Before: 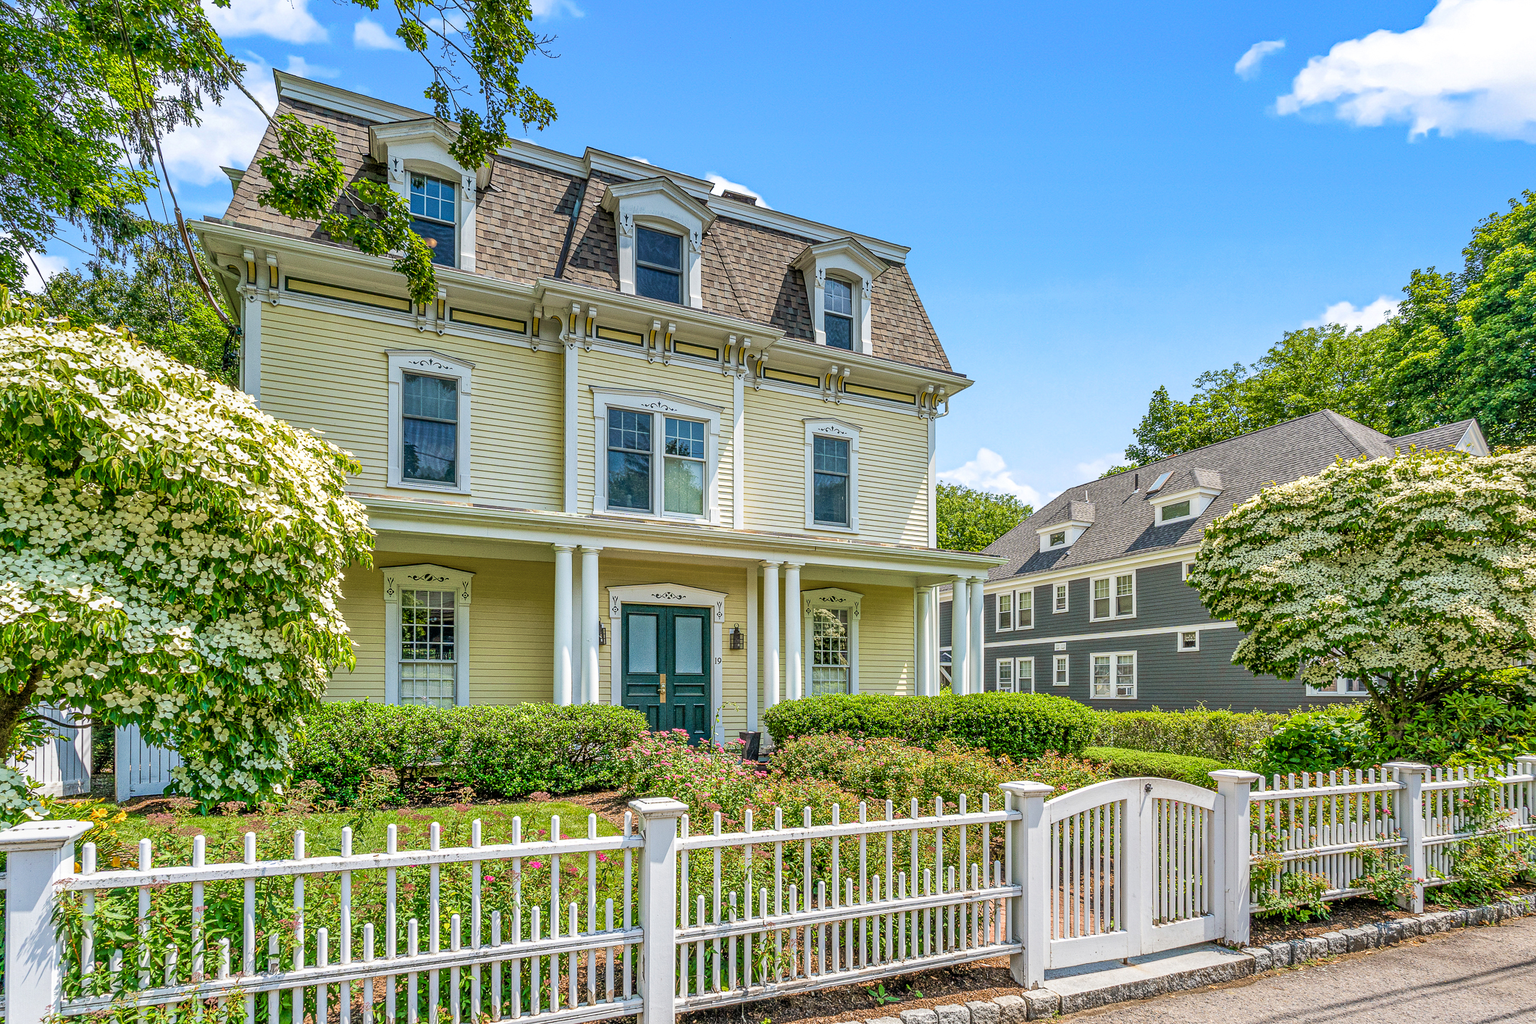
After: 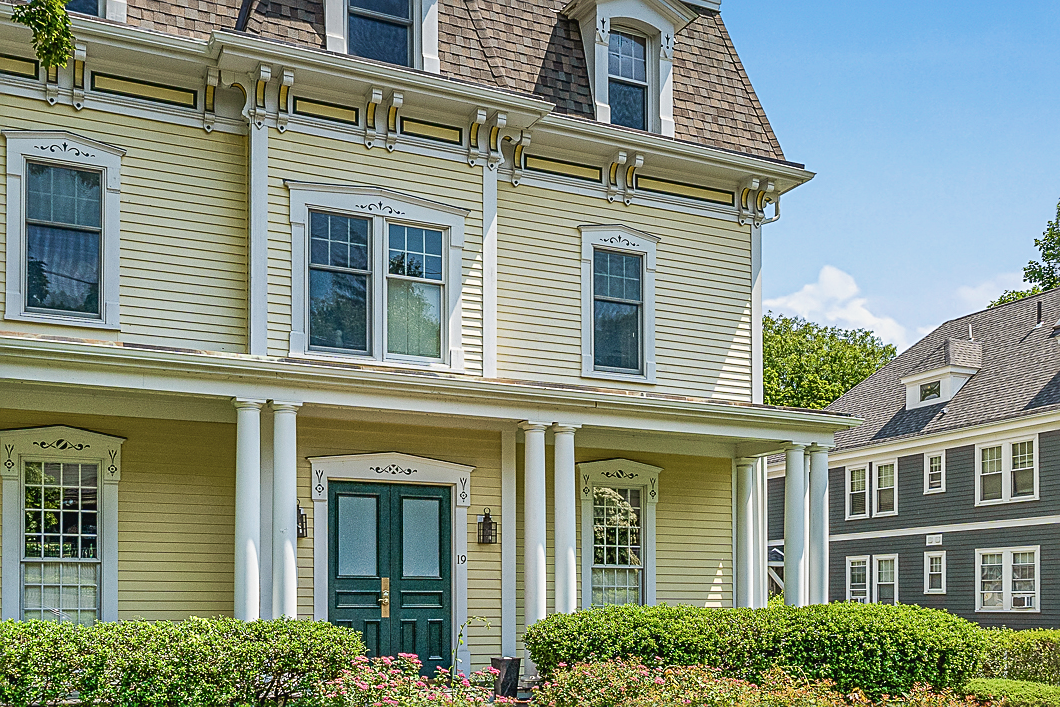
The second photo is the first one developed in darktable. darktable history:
sharpen: on, module defaults
crop: left 25%, top 25%, right 25%, bottom 25%
contrast brightness saturation: contrast -0.08, brightness -0.04, saturation -0.11
